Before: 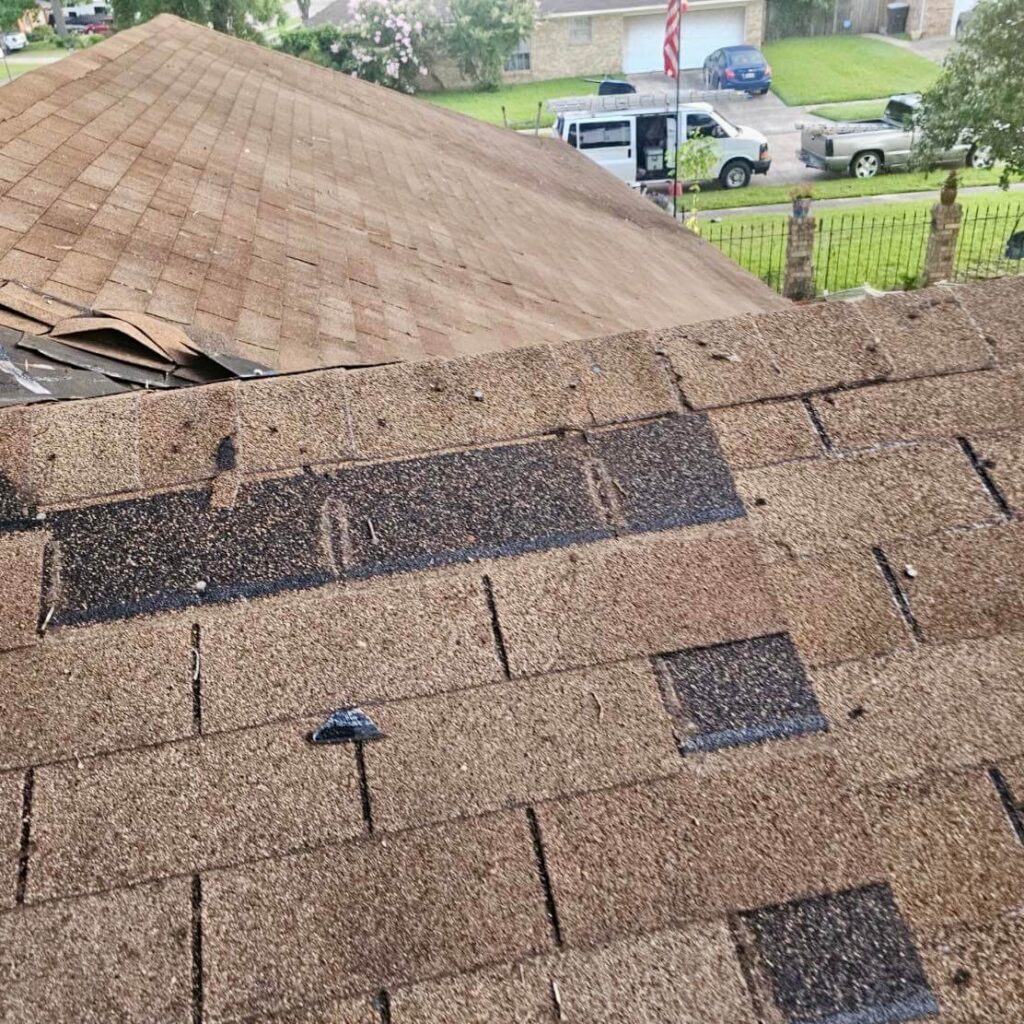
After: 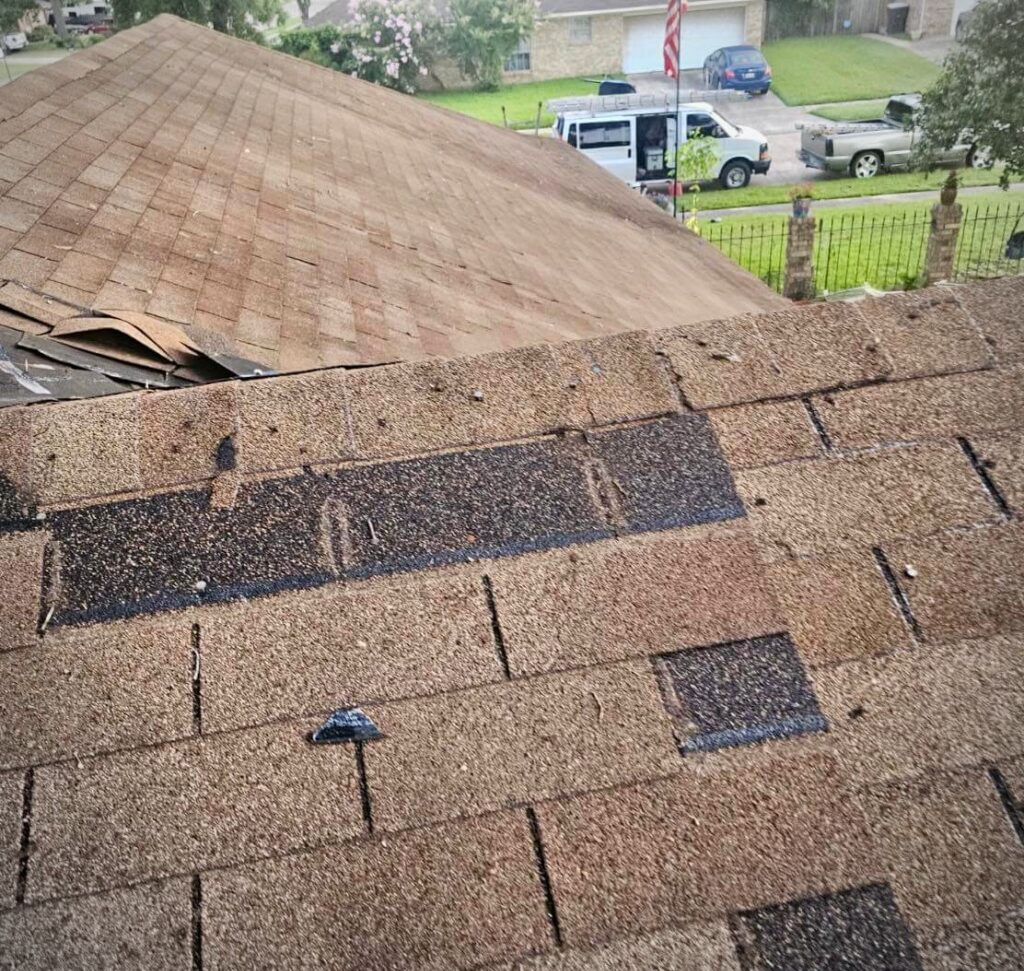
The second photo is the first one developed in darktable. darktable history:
color correction: highlights b* -0.018, saturation 1.11
crop and rotate: top 0.011%, bottom 5.118%
vignetting: fall-off radius 62.68%, saturation -0.653, unbound false
